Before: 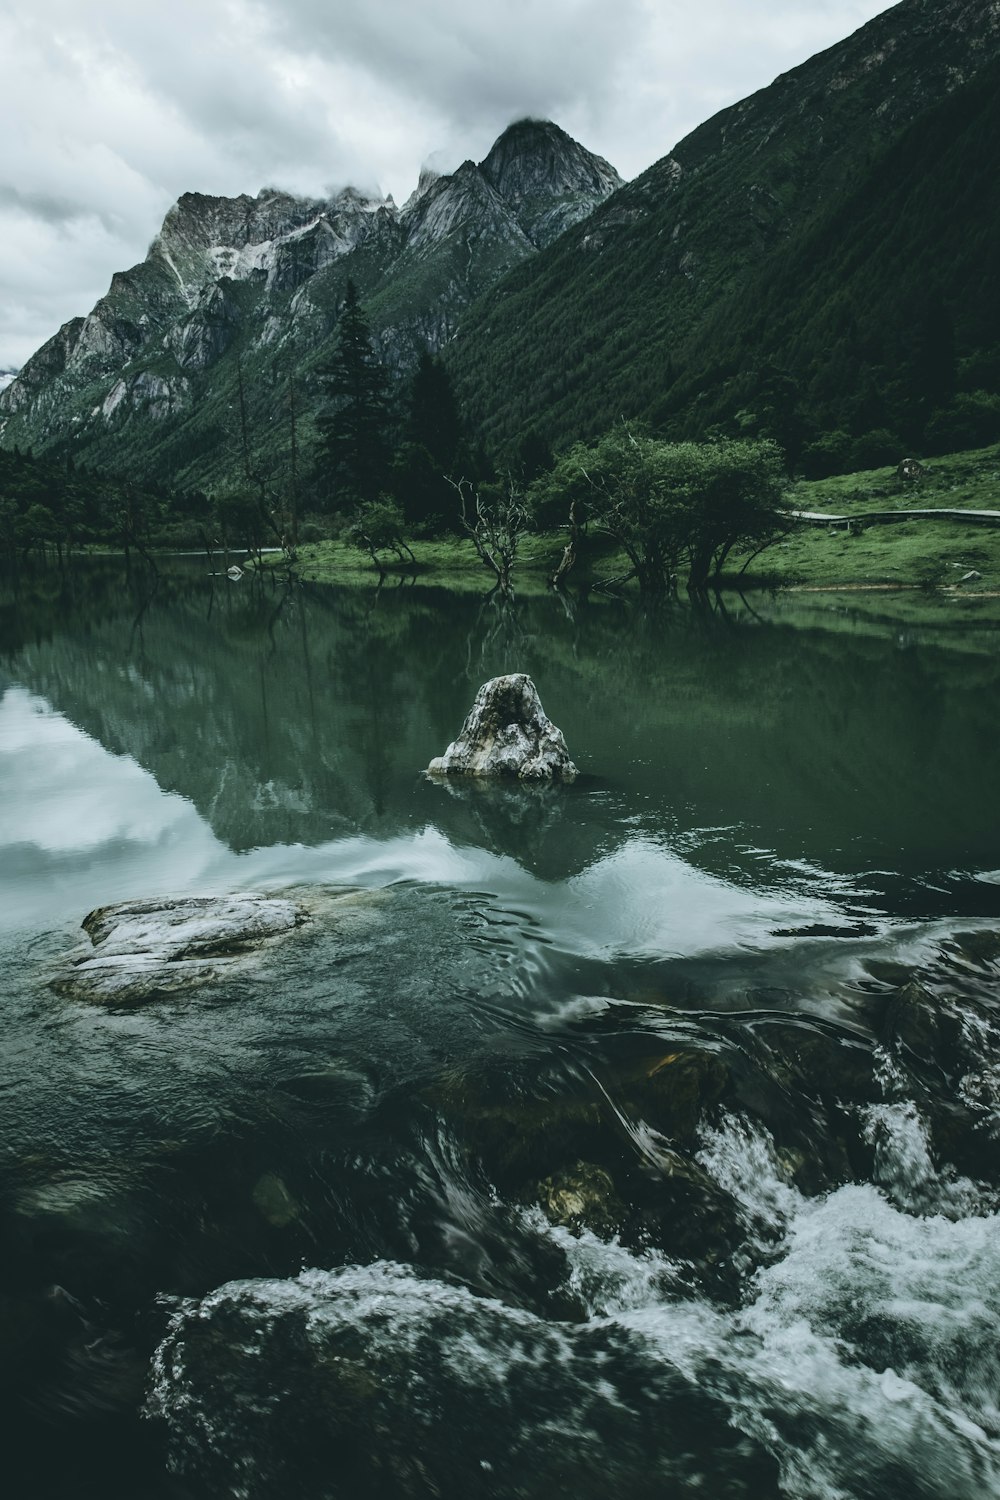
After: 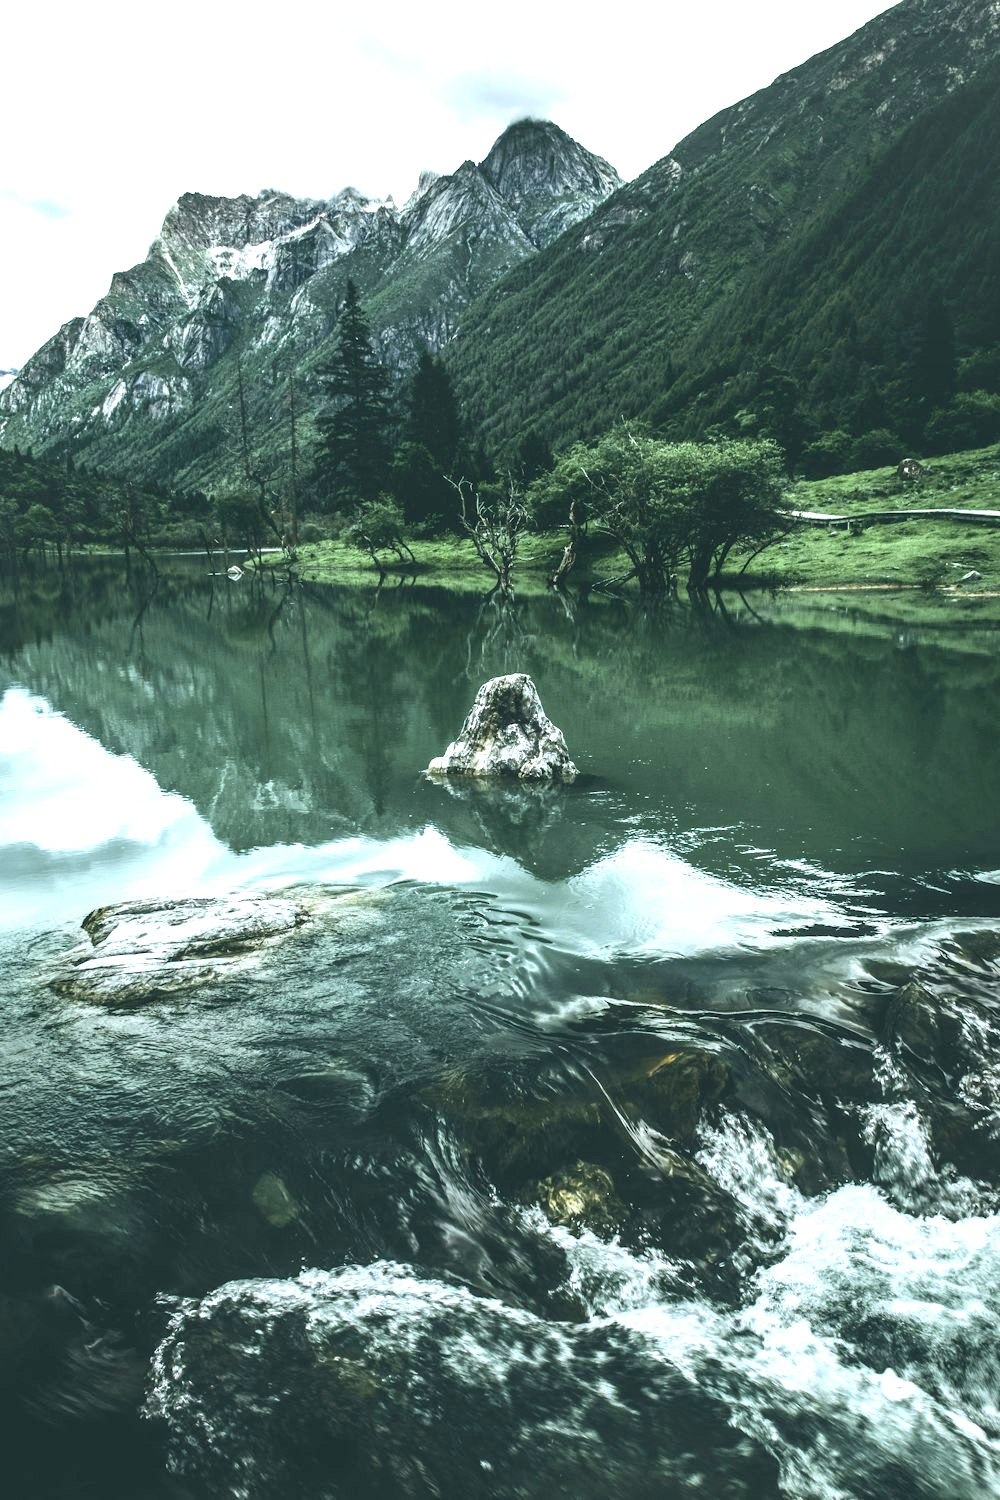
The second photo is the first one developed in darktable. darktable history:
exposure: black level correction 0.001, exposure 1.321 EV, compensate exposure bias true, compensate highlight preservation false
local contrast: on, module defaults
